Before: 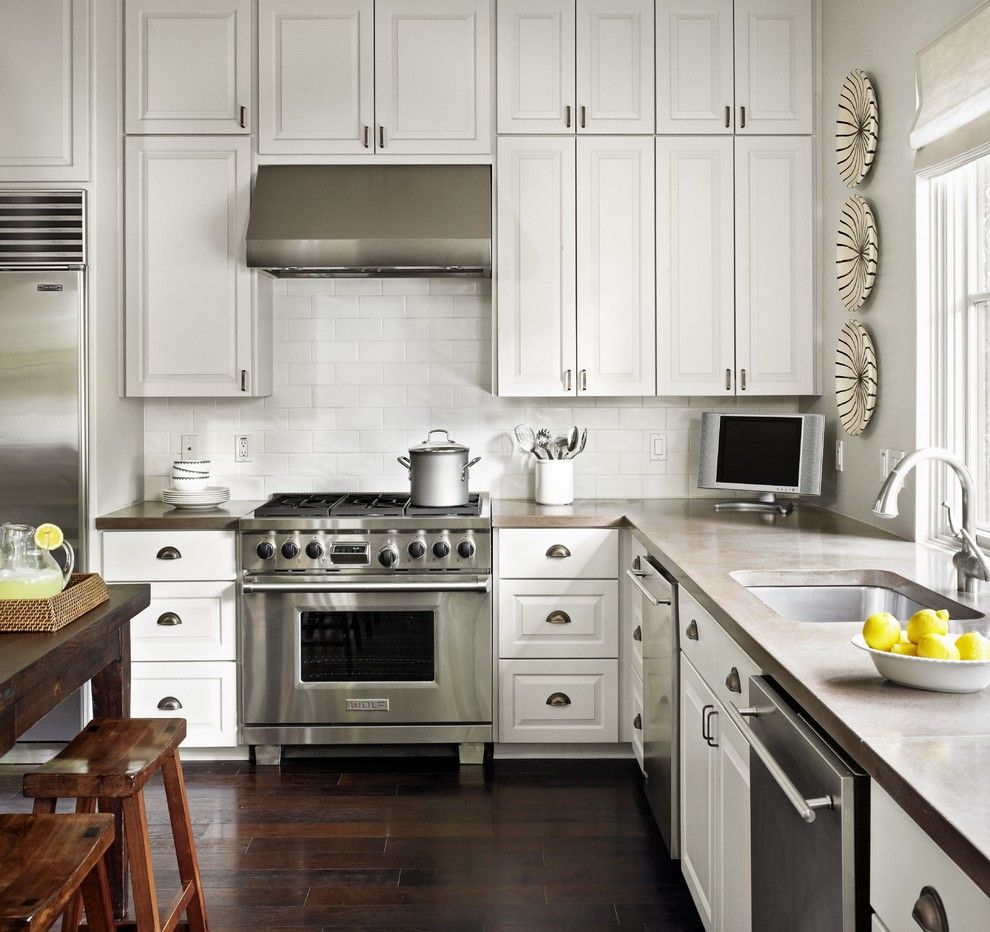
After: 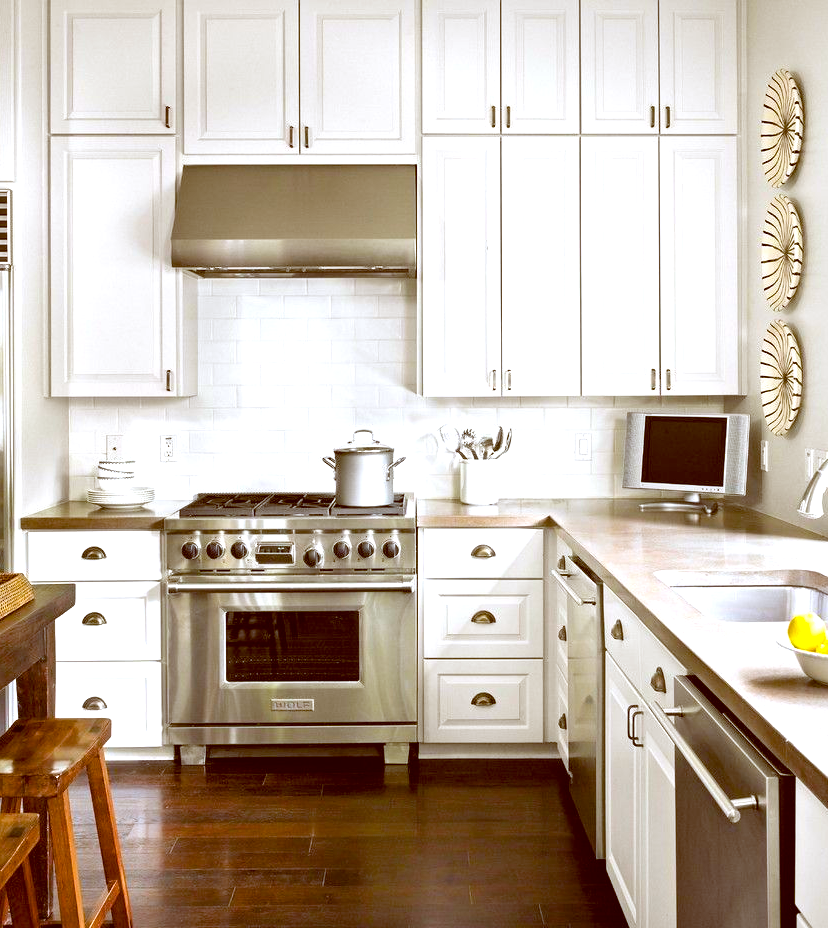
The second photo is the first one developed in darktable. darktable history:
crop: left 7.598%, right 7.873%
color balance rgb: perceptual saturation grading › global saturation 25%, global vibrance 20%
color balance: lift [1, 1.011, 0.999, 0.989], gamma [1.109, 1.045, 1.039, 0.955], gain [0.917, 0.936, 0.952, 1.064], contrast 2.32%, contrast fulcrum 19%, output saturation 101%
exposure: black level correction 0, exposure 0.7 EV, compensate exposure bias true, compensate highlight preservation false
